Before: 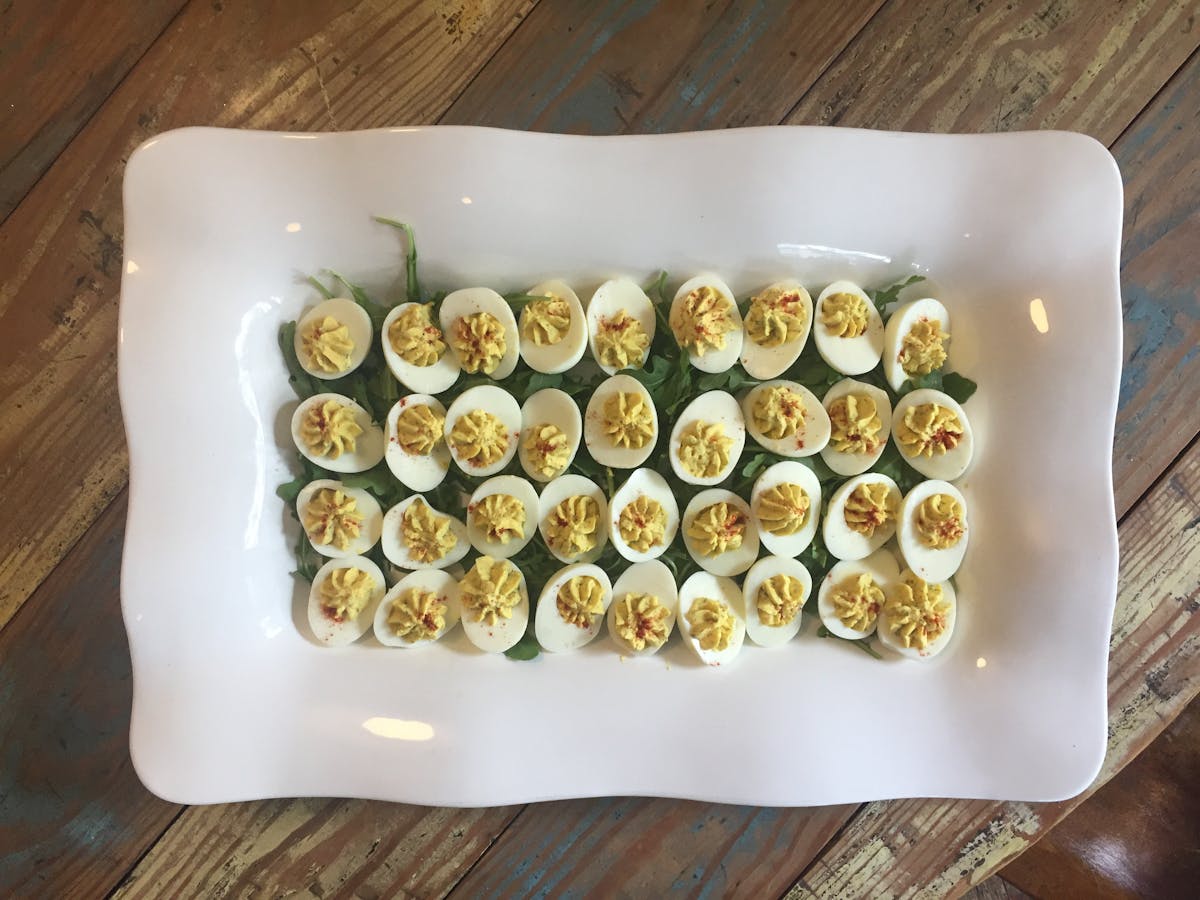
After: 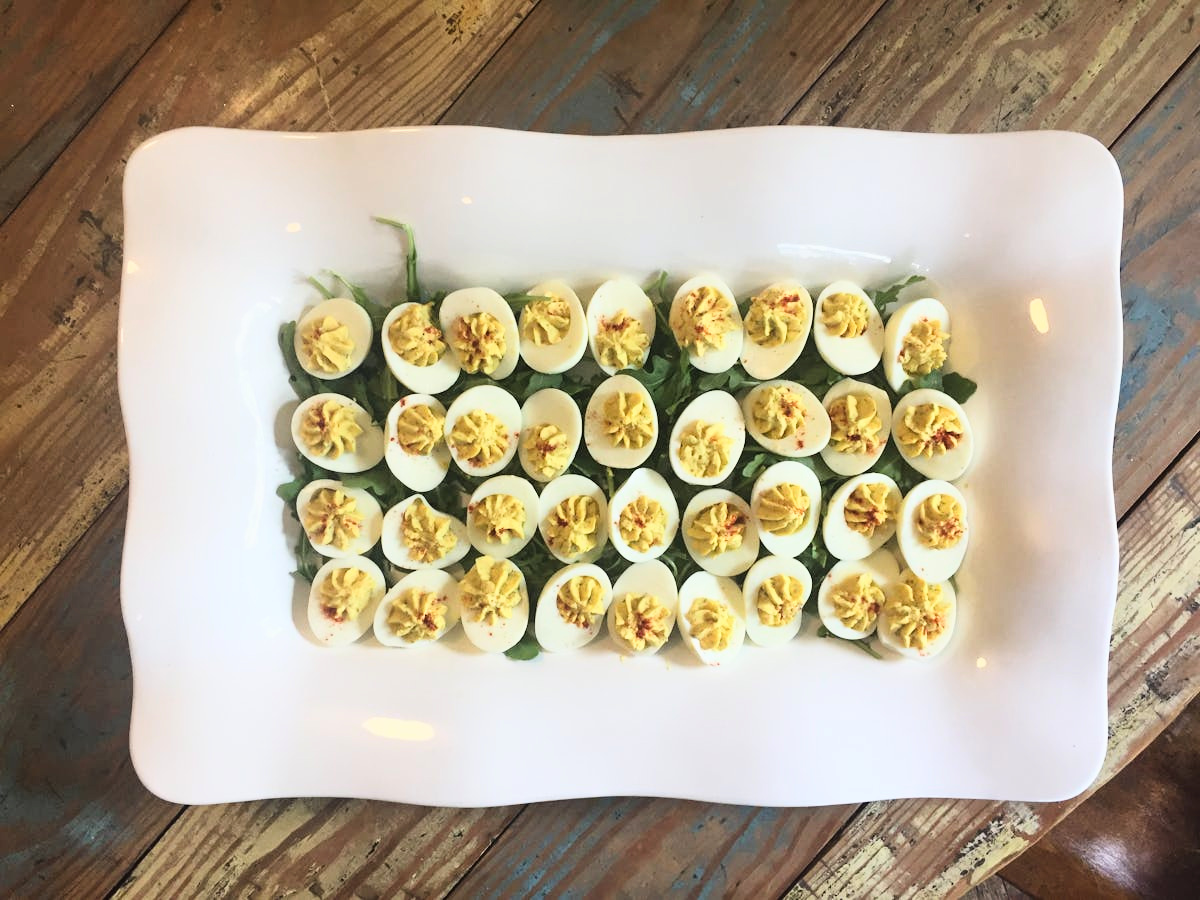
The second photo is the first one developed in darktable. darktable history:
tone curve: curves: ch0 [(0, 0.023) (0.087, 0.065) (0.184, 0.168) (0.45, 0.54) (0.57, 0.683) (0.706, 0.841) (0.877, 0.948) (1, 0.984)]; ch1 [(0, 0) (0.388, 0.369) (0.447, 0.447) (0.505, 0.5) (0.534, 0.535) (0.563, 0.563) (0.579, 0.59) (0.644, 0.663) (1, 1)]; ch2 [(0, 0) (0.301, 0.259) (0.385, 0.395) (0.492, 0.496) (0.518, 0.537) (0.583, 0.605) (0.673, 0.667) (1, 1)], color space Lab, linked channels, preserve colors none
